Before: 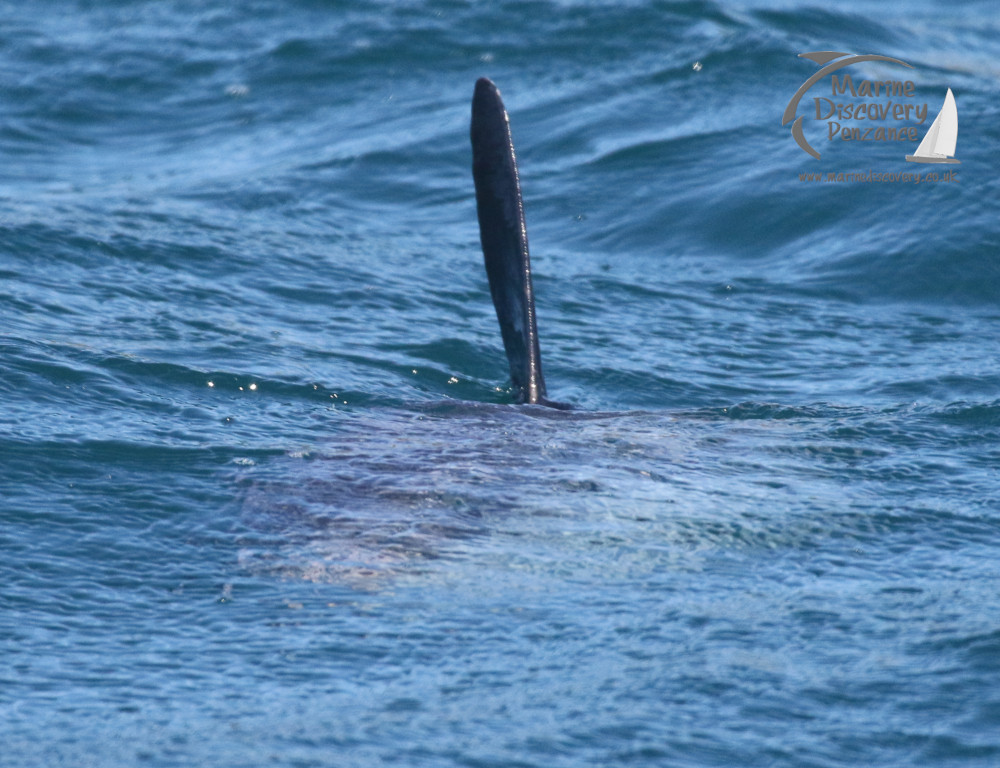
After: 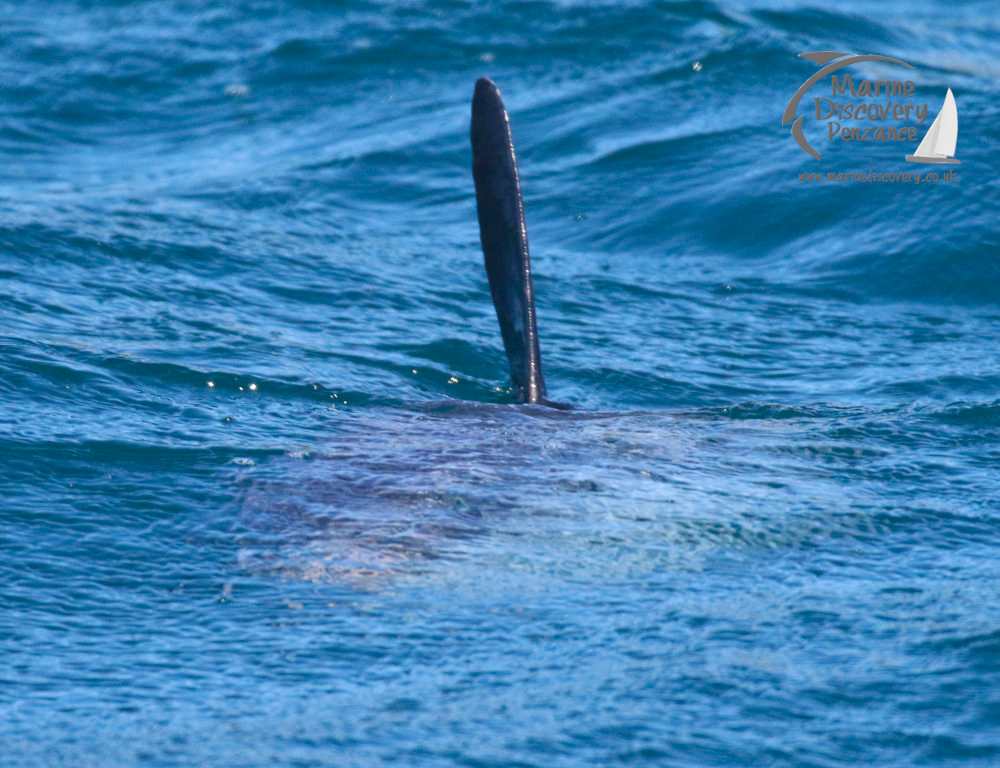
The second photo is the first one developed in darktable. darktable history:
color balance rgb: perceptual saturation grading › global saturation 25.923%, global vibrance 20%
